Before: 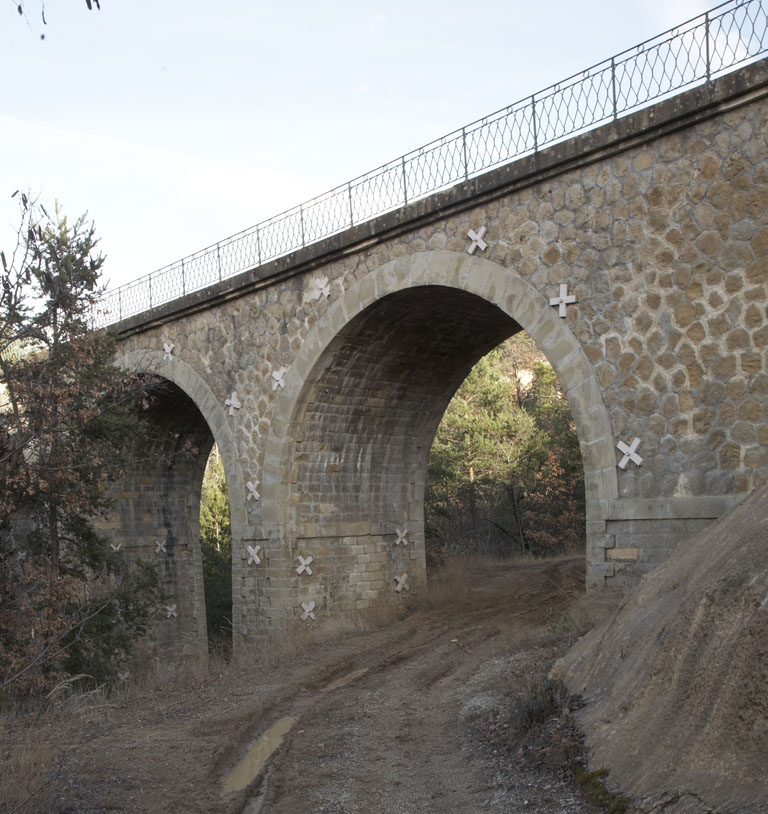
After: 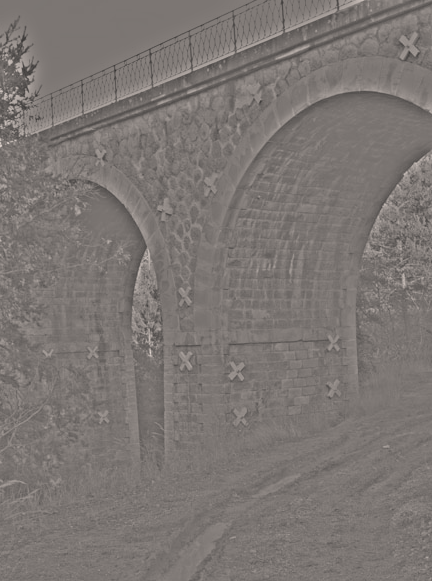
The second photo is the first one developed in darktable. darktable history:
crop: left 8.966%, top 23.852%, right 34.699%, bottom 4.703%
highpass: sharpness 25.84%, contrast boost 14.94%
color correction: highlights a* 3.84, highlights b* 5.07
